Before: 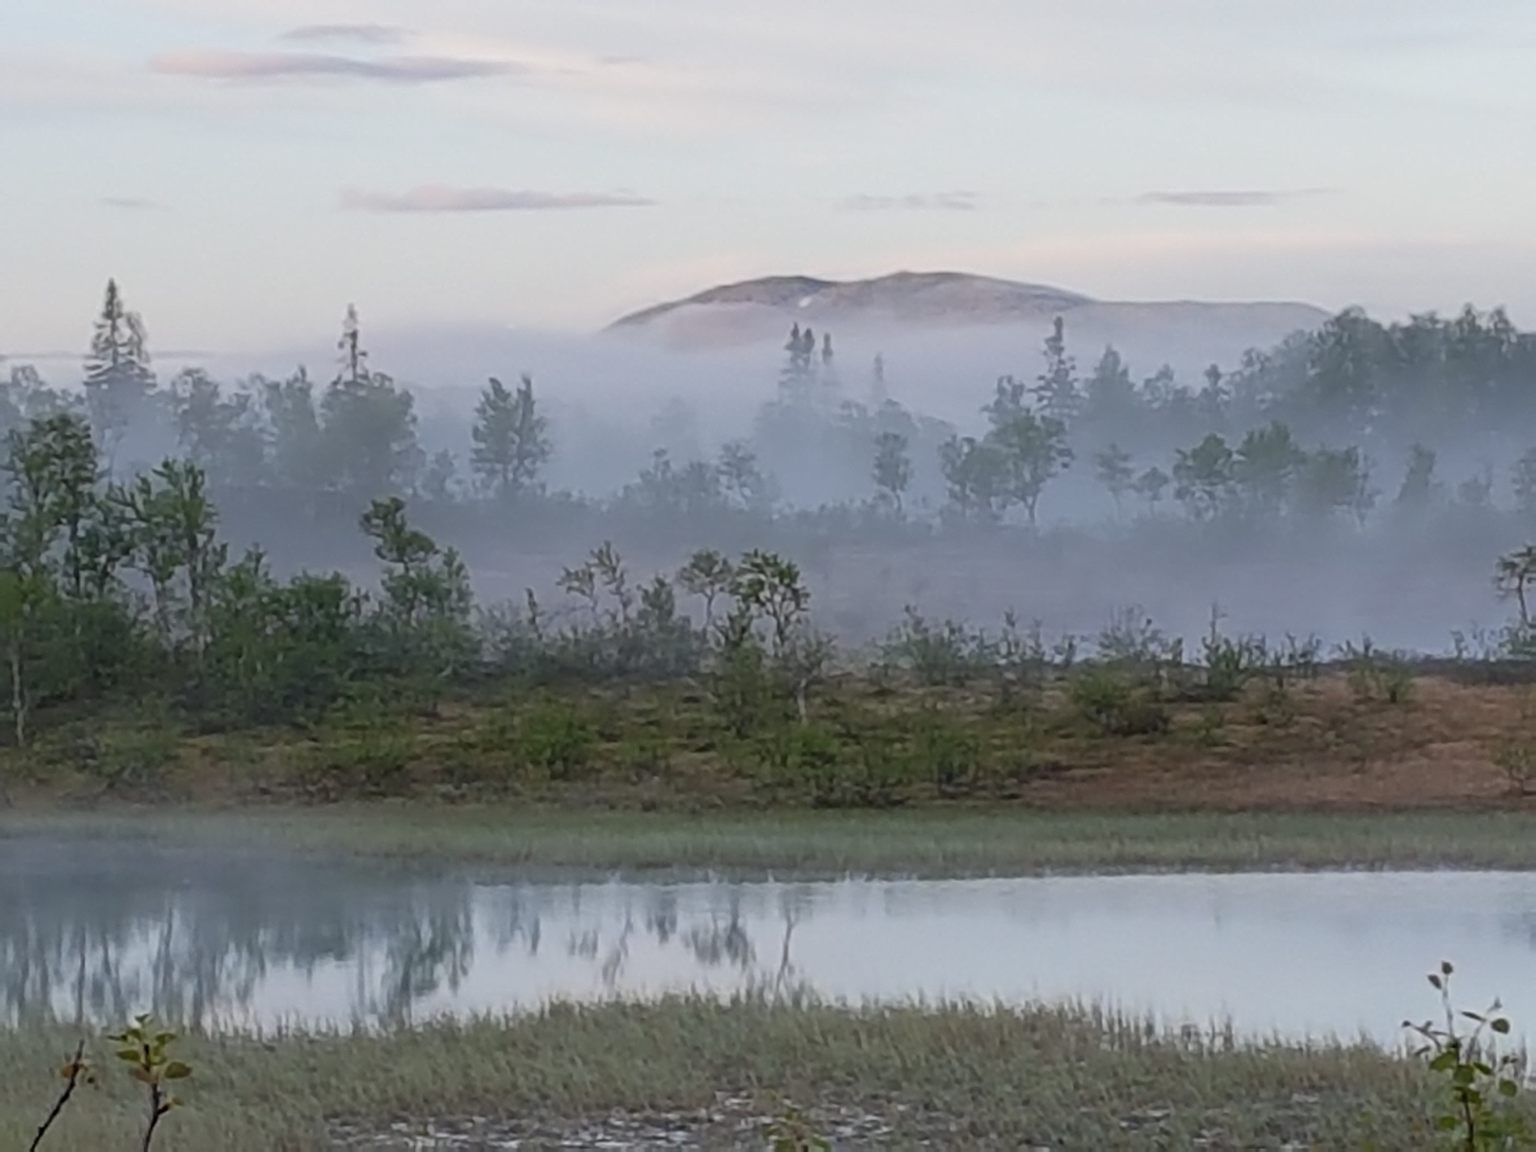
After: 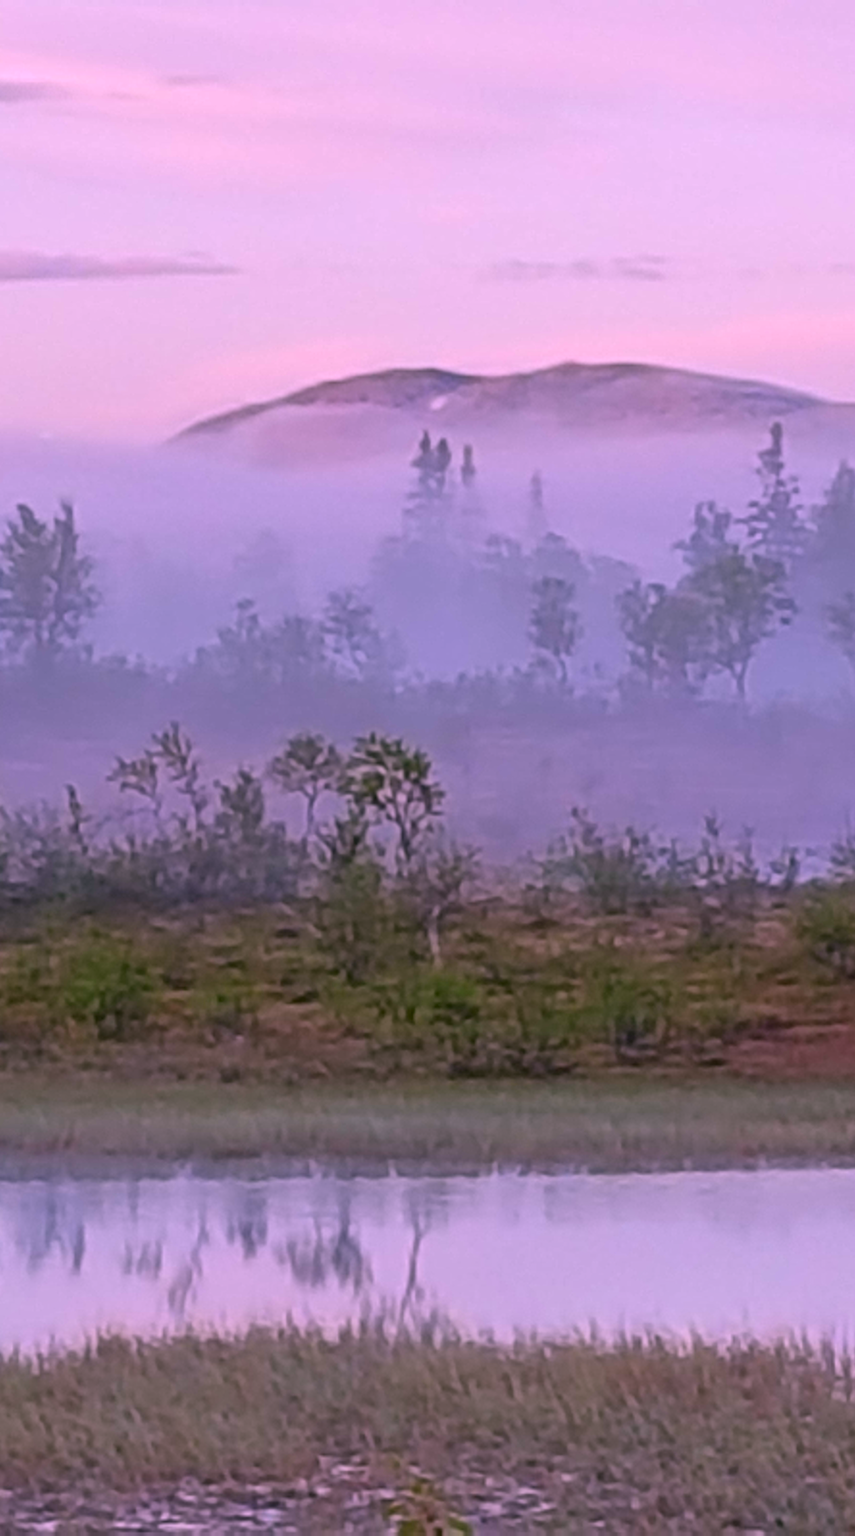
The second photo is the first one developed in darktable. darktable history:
crop: left 31.041%, right 27.195%
color correction: highlights a* 19.11, highlights b* -12, saturation 1.68
shadows and highlights: shadows 35.01, highlights -34.76, soften with gaussian
